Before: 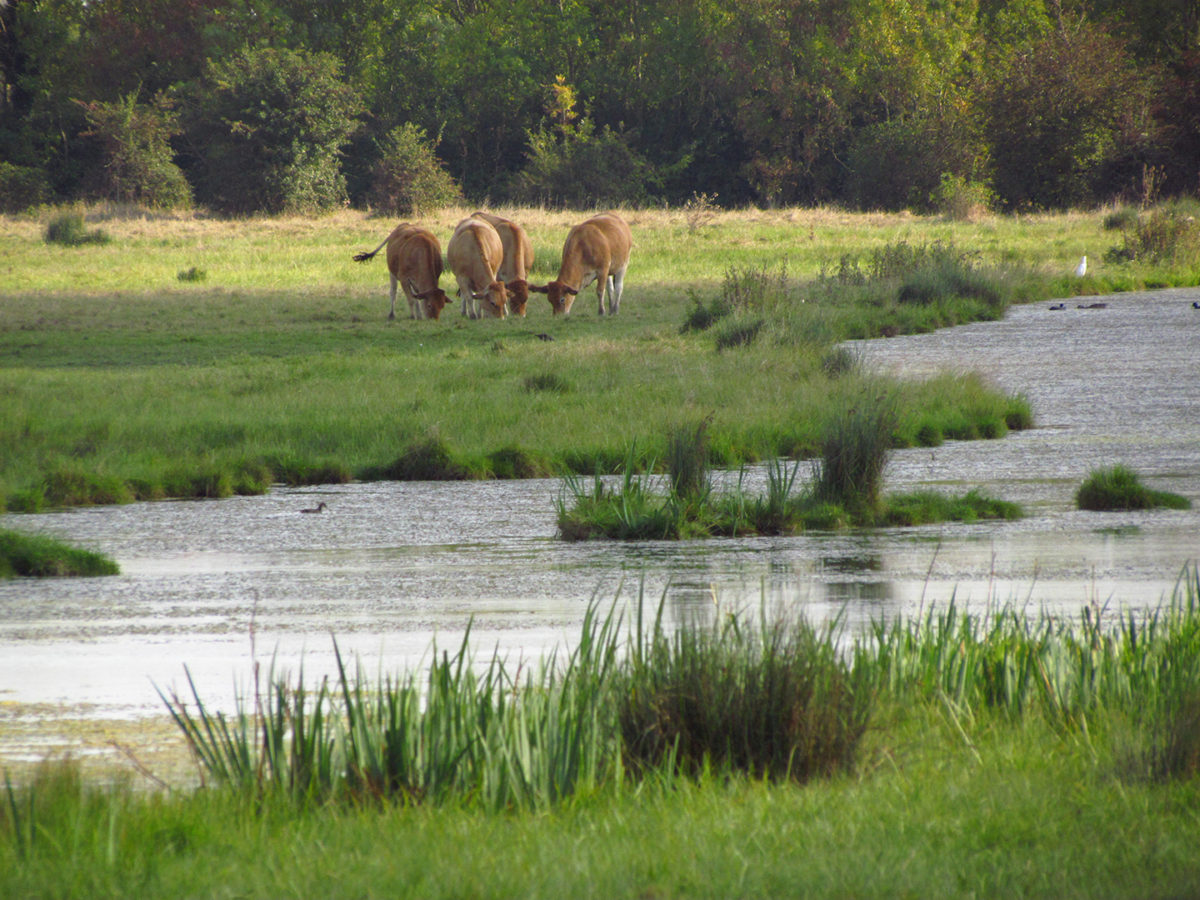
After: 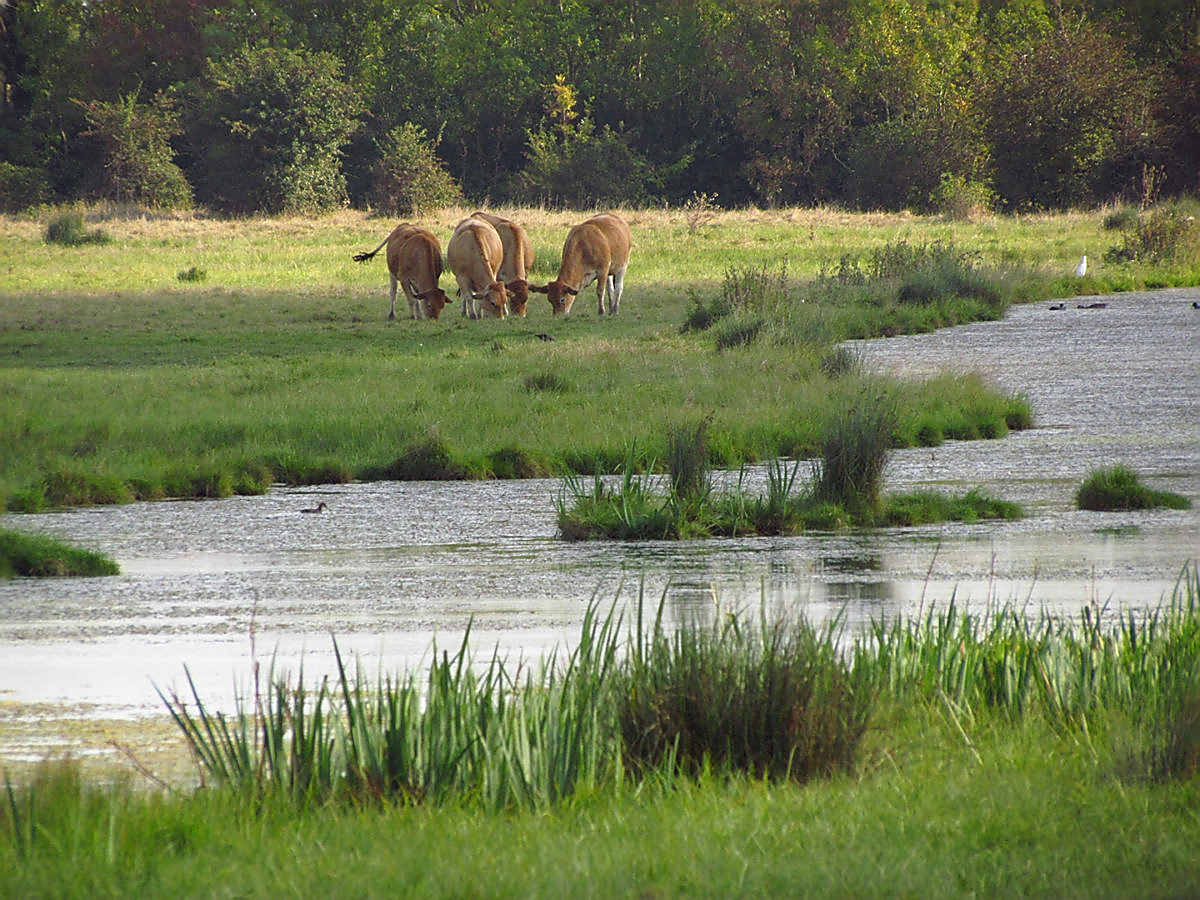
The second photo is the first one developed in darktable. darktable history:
sharpen: radius 1.361, amount 1.24, threshold 0.847
